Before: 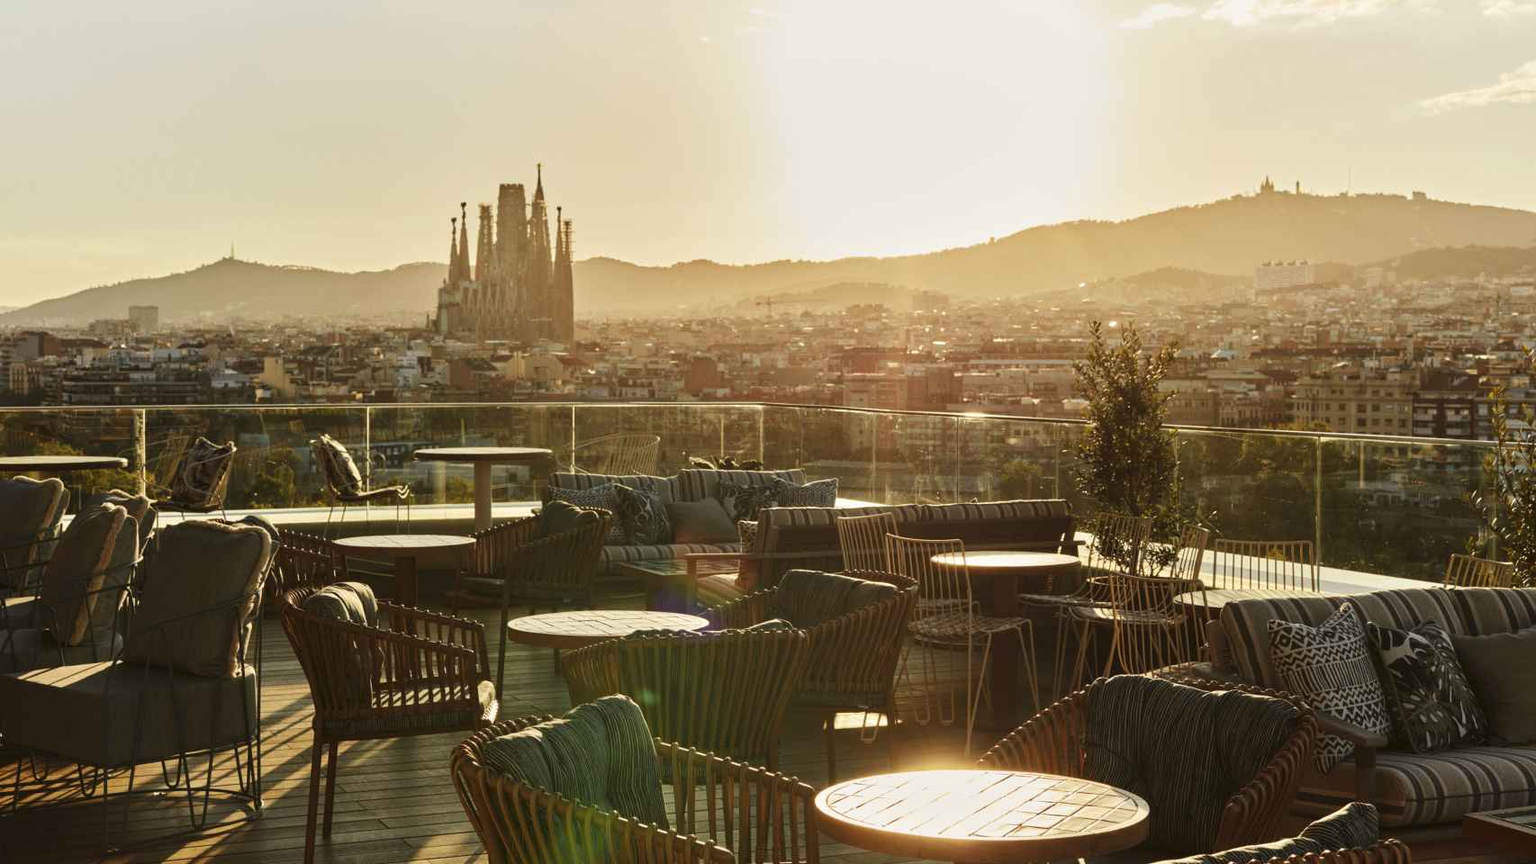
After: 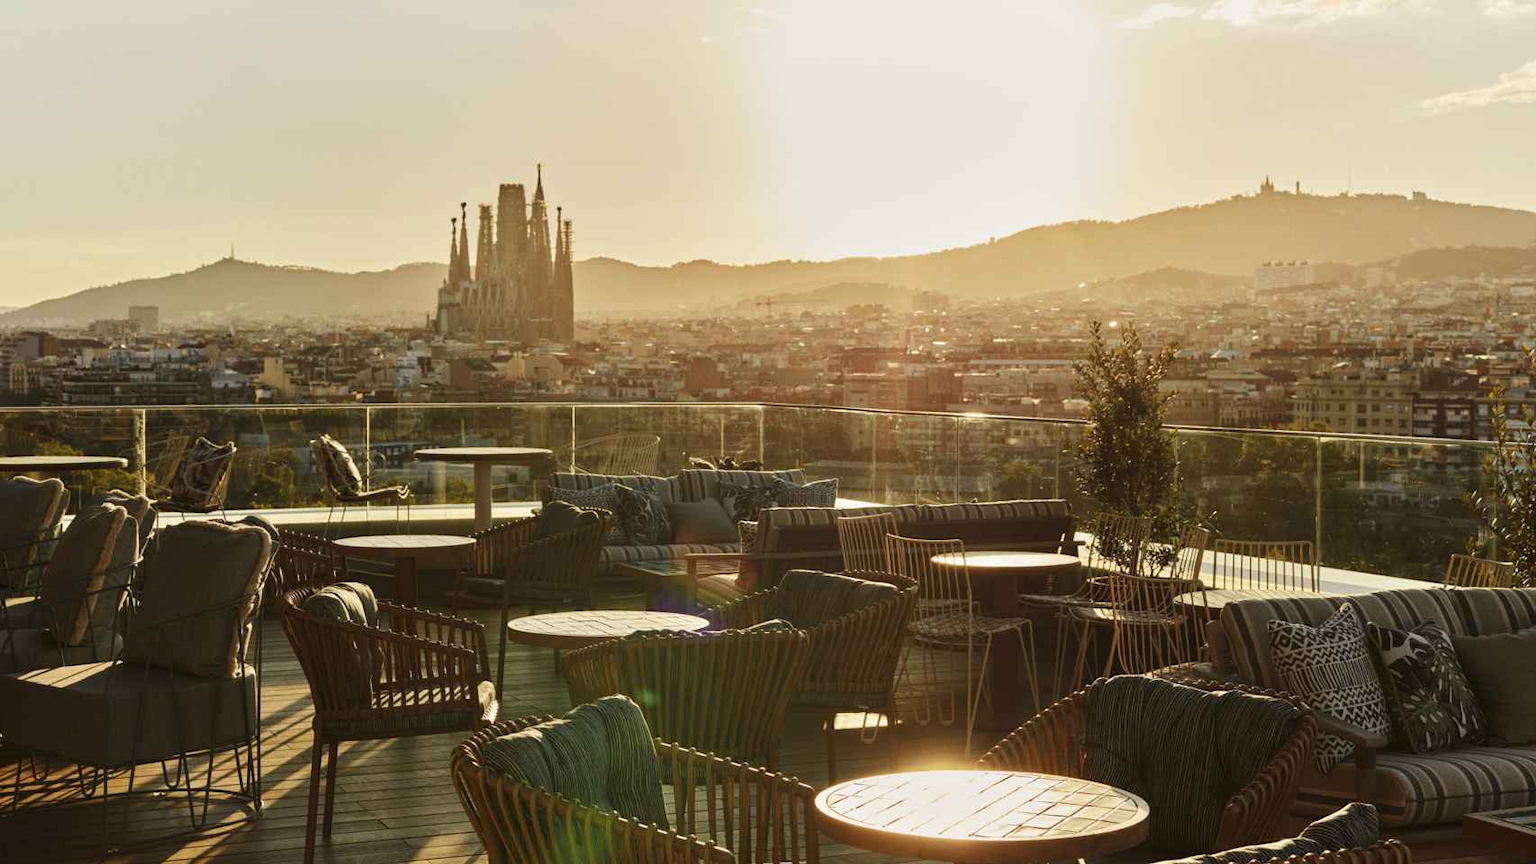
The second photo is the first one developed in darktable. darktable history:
exposure: exposure -0.044 EV, compensate highlight preservation false
